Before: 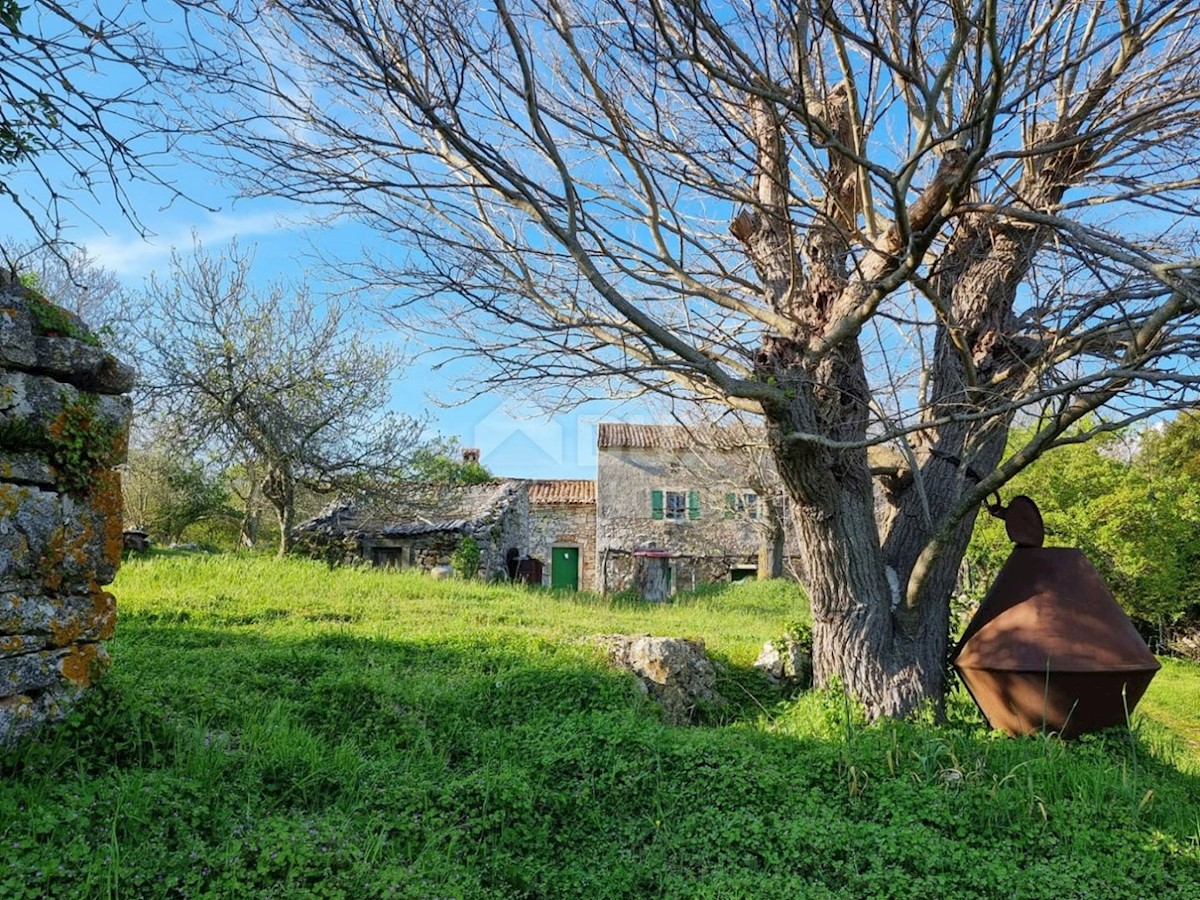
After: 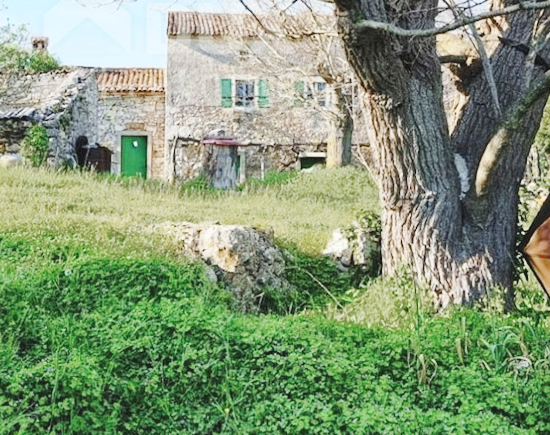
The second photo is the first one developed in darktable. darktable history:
contrast brightness saturation: saturation -0.17
base curve: curves: ch0 [(0, 0.007) (0.028, 0.063) (0.121, 0.311) (0.46, 0.743) (0.859, 0.957) (1, 1)], preserve colors none
crop: left 35.976%, top 45.819%, right 18.162%, bottom 5.807%
color zones: curves: ch0 [(0.11, 0.396) (0.195, 0.36) (0.25, 0.5) (0.303, 0.412) (0.357, 0.544) (0.75, 0.5) (0.967, 0.328)]; ch1 [(0, 0.468) (0.112, 0.512) (0.202, 0.6) (0.25, 0.5) (0.307, 0.352) (0.357, 0.544) (0.75, 0.5) (0.963, 0.524)]
